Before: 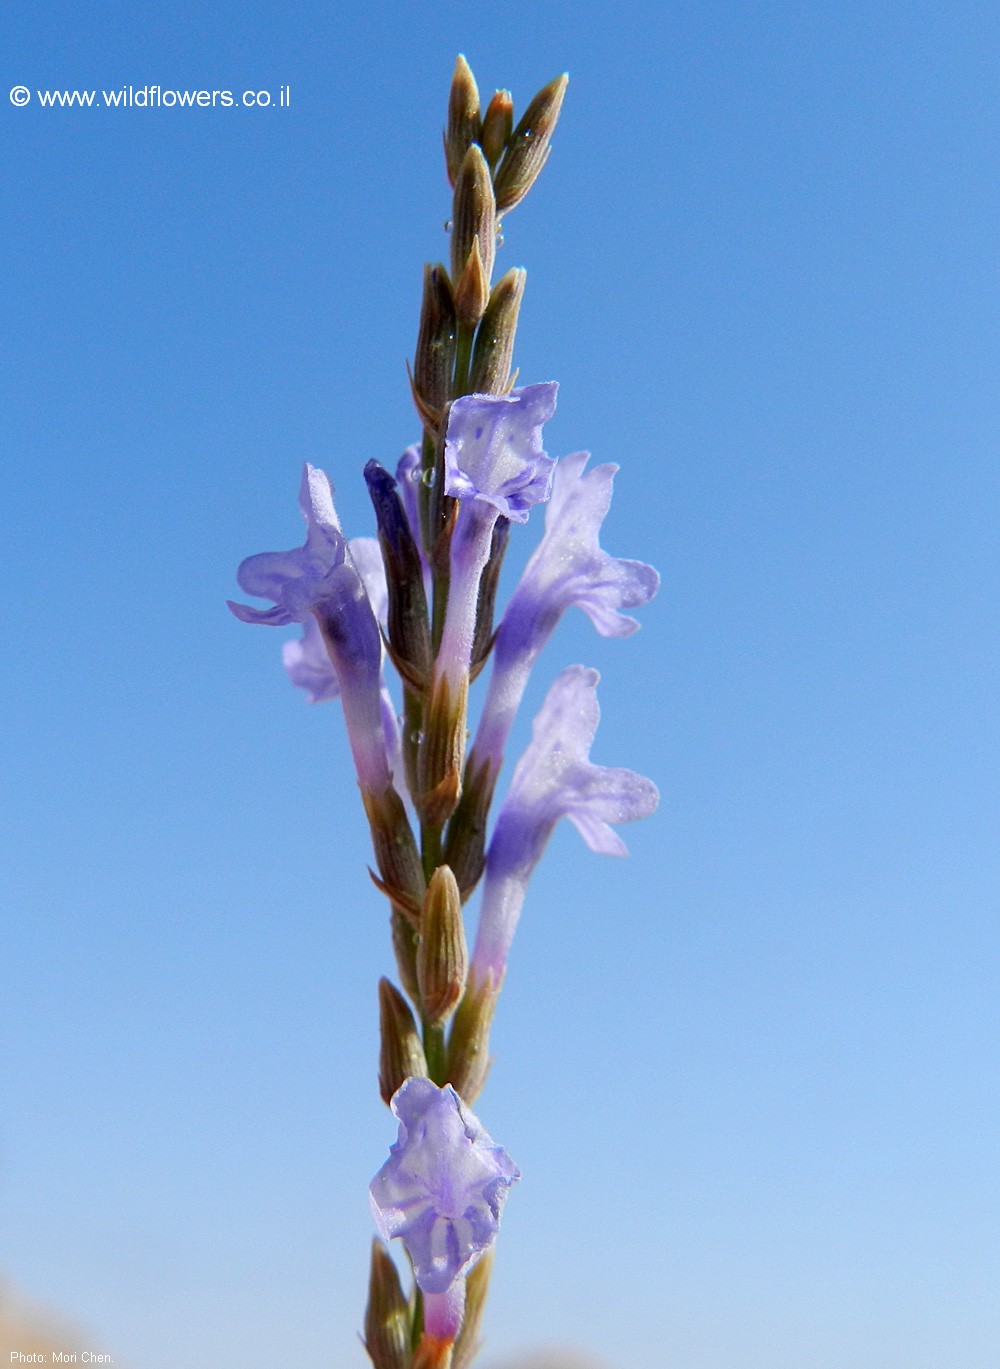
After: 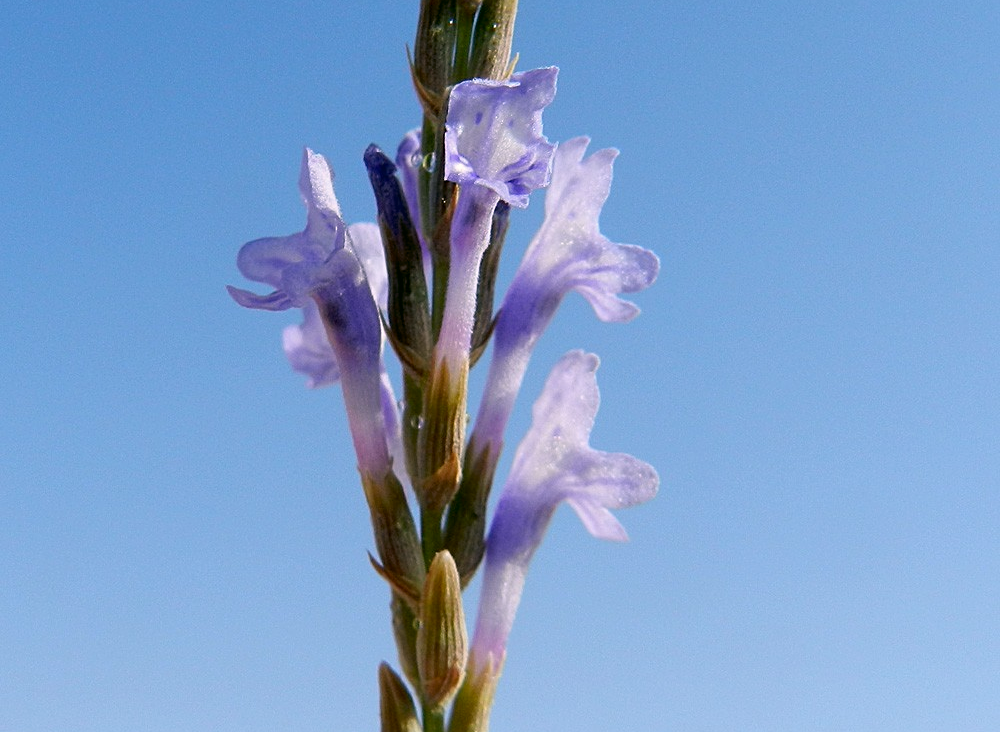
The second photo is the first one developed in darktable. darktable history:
crop and rotate: top 23.043%, bottom 23.437%
sharpen: amount 0.2
color correction: highlights a* 4.02, highlights b* 4.98, shadows a* -7.55, shadows b* 4.98
